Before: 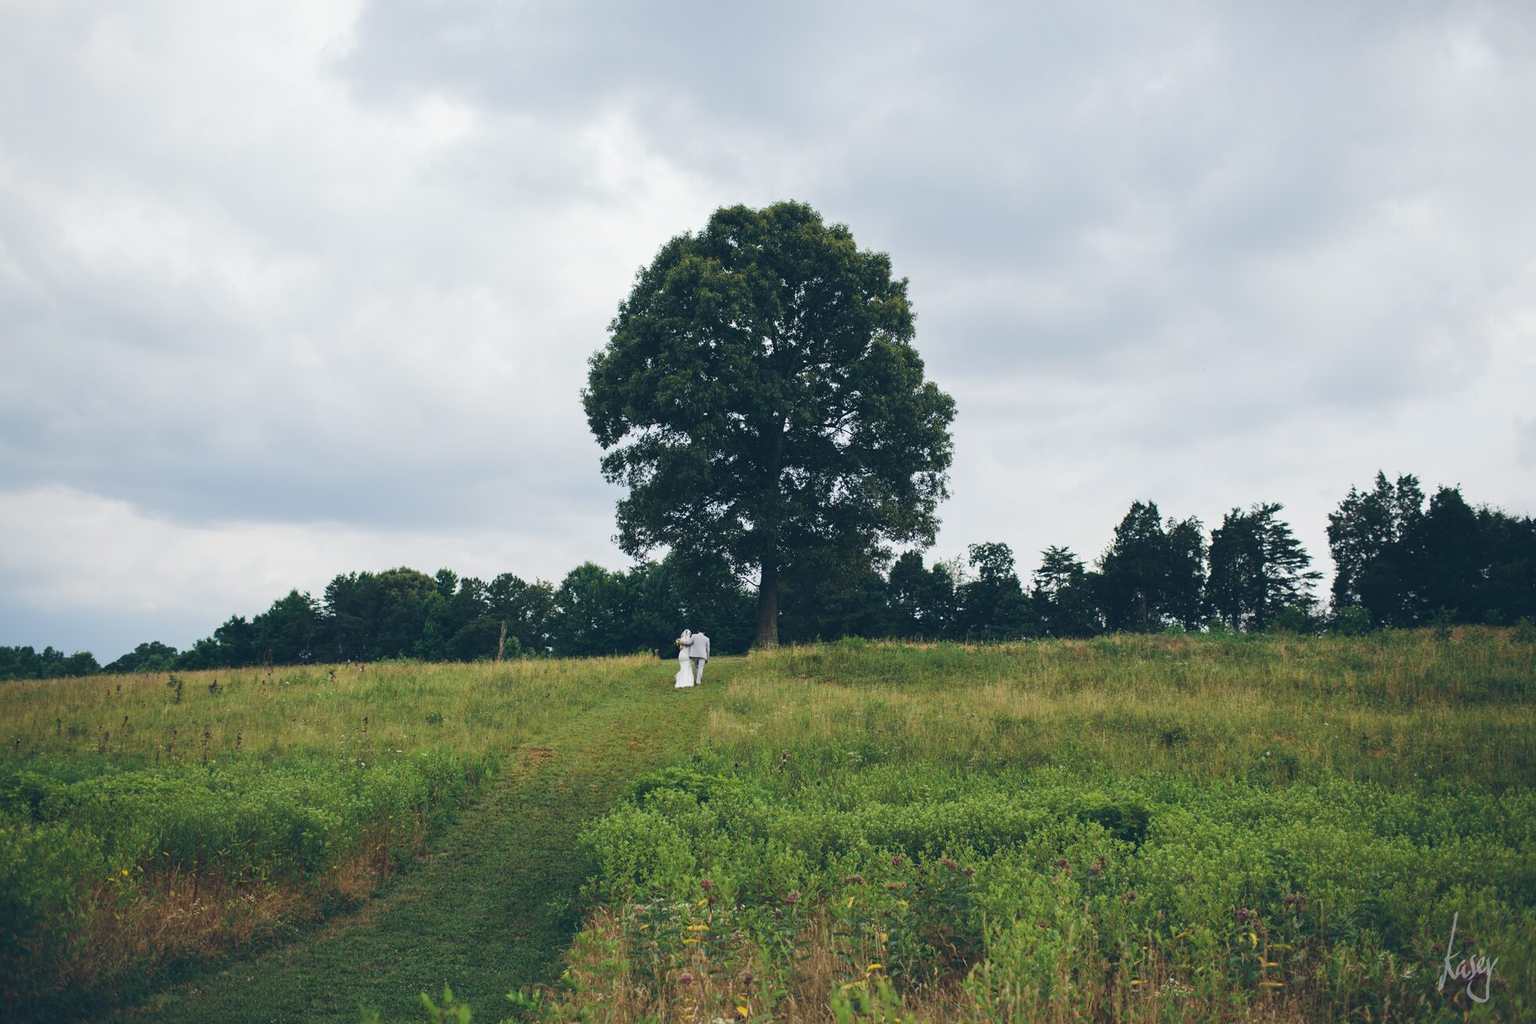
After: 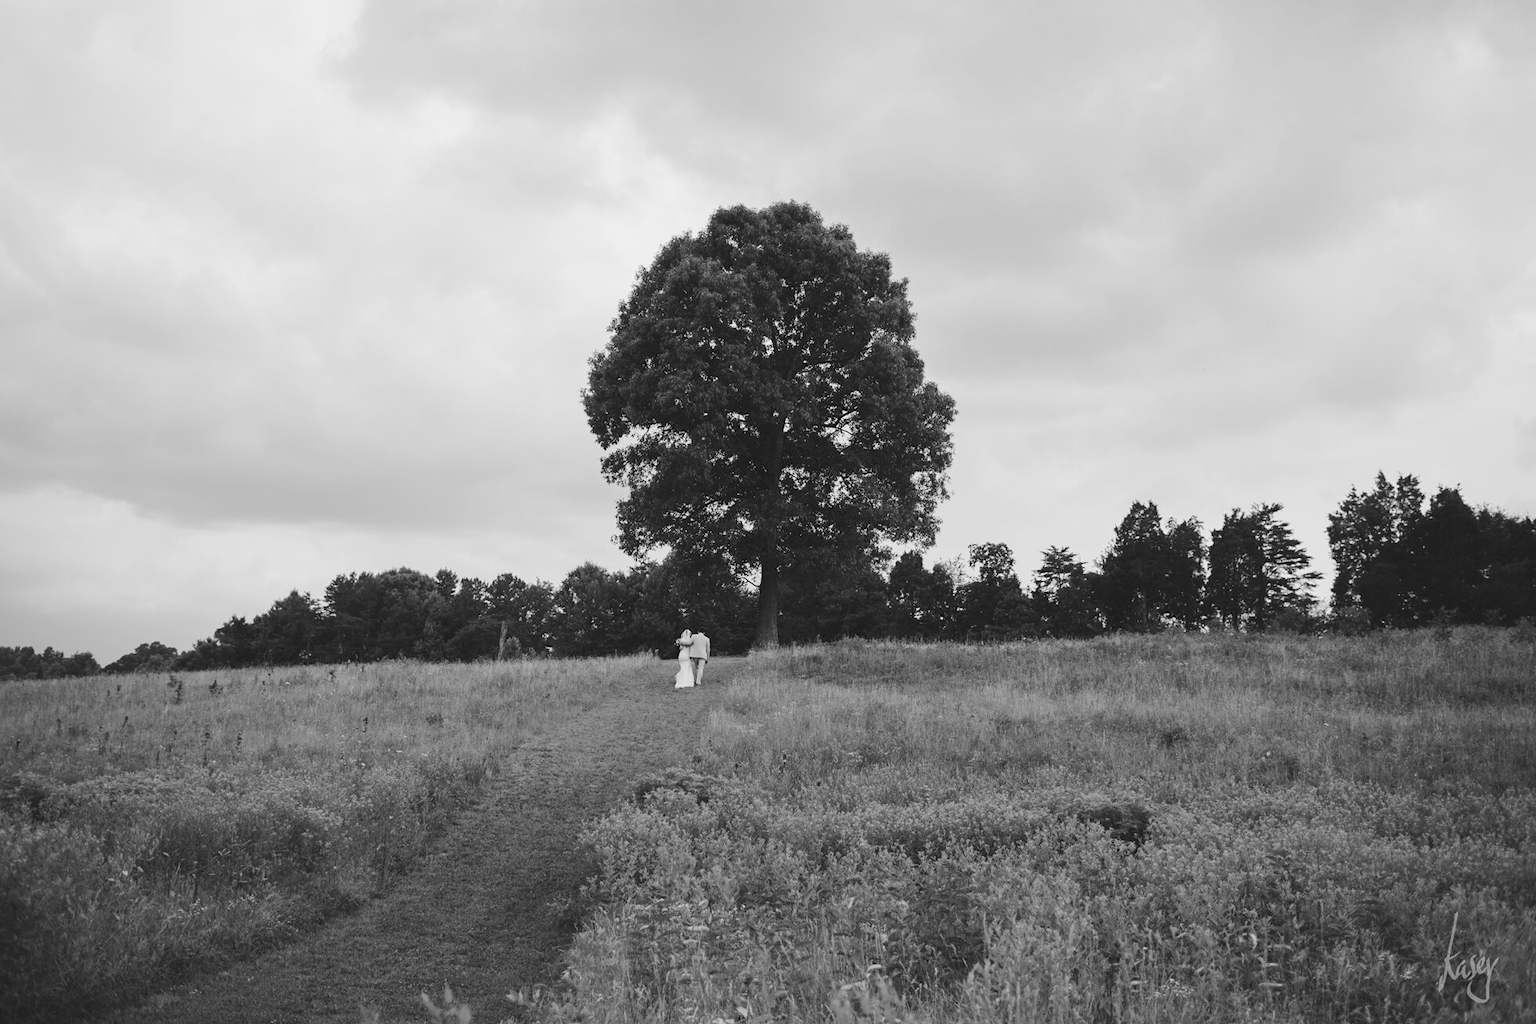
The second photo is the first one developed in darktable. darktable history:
white balance: emerald 1
monochrome: size 1
tone curve: curves: ch0 [(0, 0.013) (0.036, 0.035) (0.274, 0.288) (0.504, 0.536) (0.844, 0.84) (1, 0.97)]; ch1 [(0, 0) (0.389, 0.403) (0.462, 0.48) (0.499, 0.5) (0.524, 0.529) (0.567, 0.603) (0.626, 0.651) (0.749, 0.781) (1, 1)]; ch2 [(0, 0) (0.464, 0.478) (0.5, 0.501) (0.533, 0.539) (0.599, 0.6) (0.704, 0.732) (1, 1)], color space Lab, independent channels, preserve colors none
